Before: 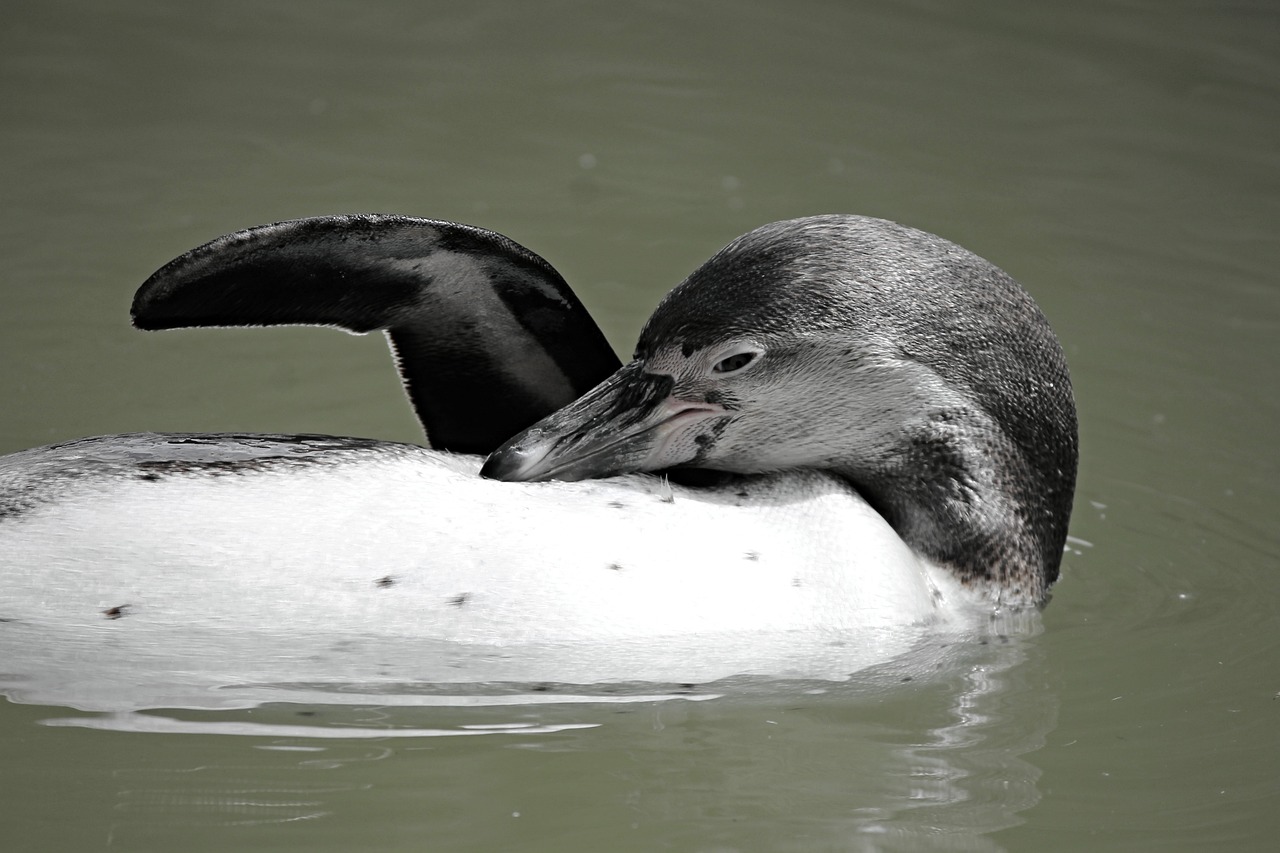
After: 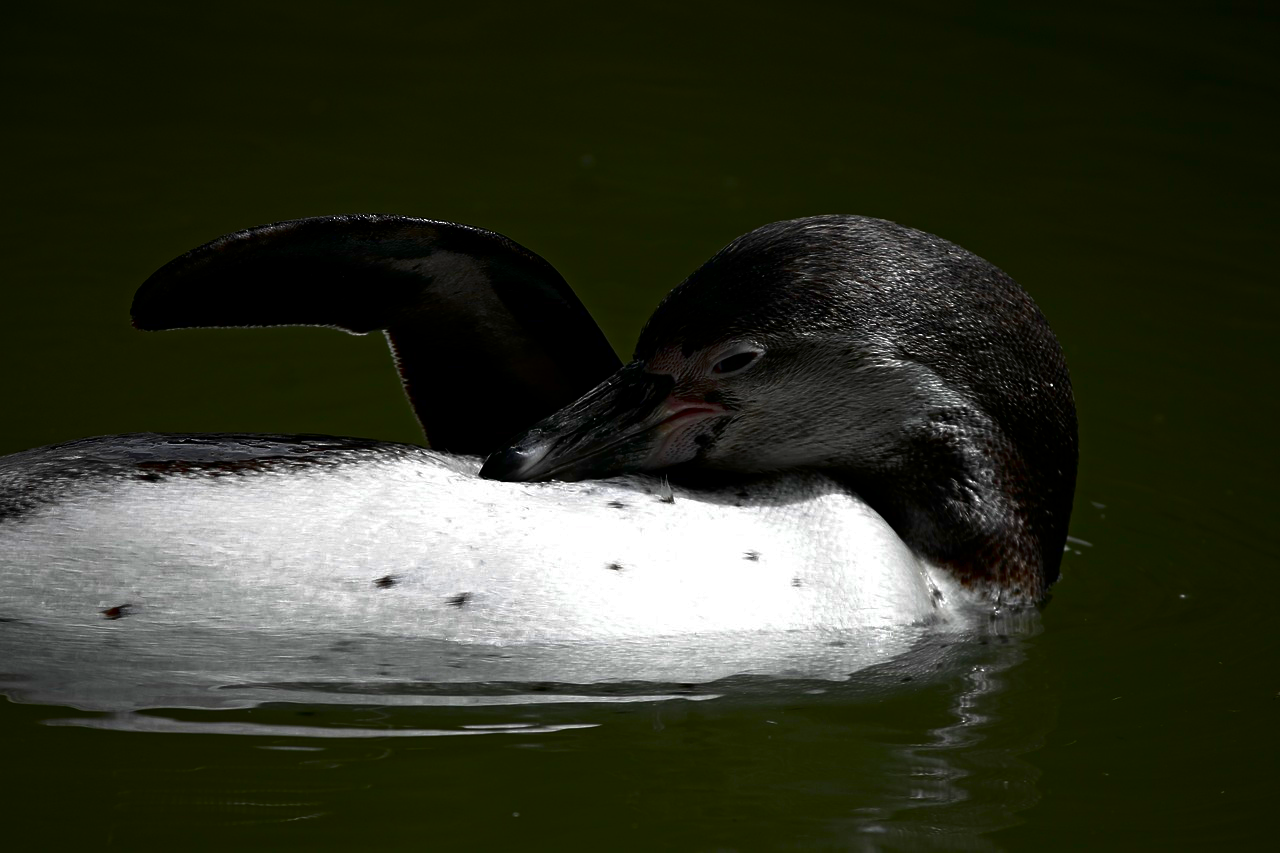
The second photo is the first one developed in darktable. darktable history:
contrast brightness saturation: brightness -0.997, saturation 0.991
color correction: highlights b* 0.047
